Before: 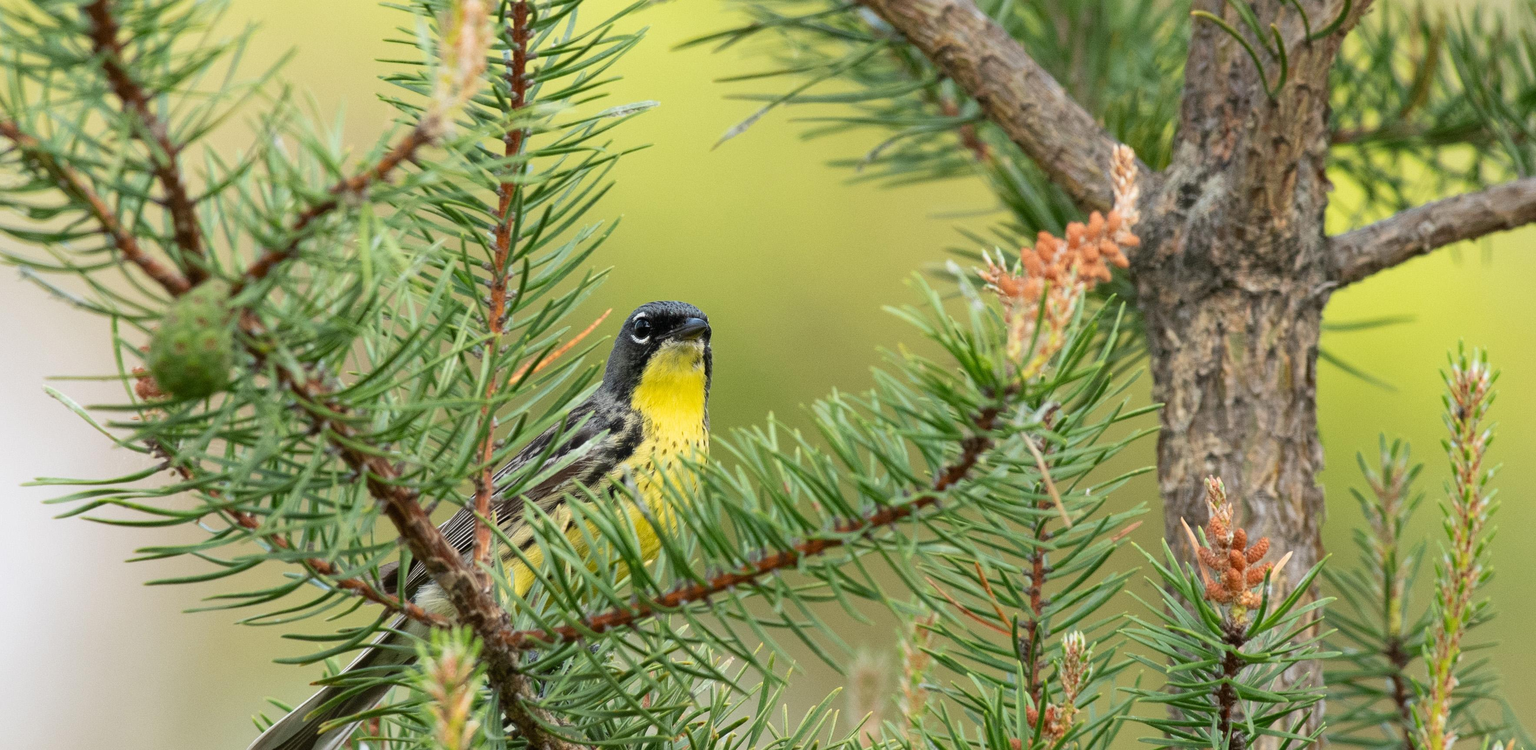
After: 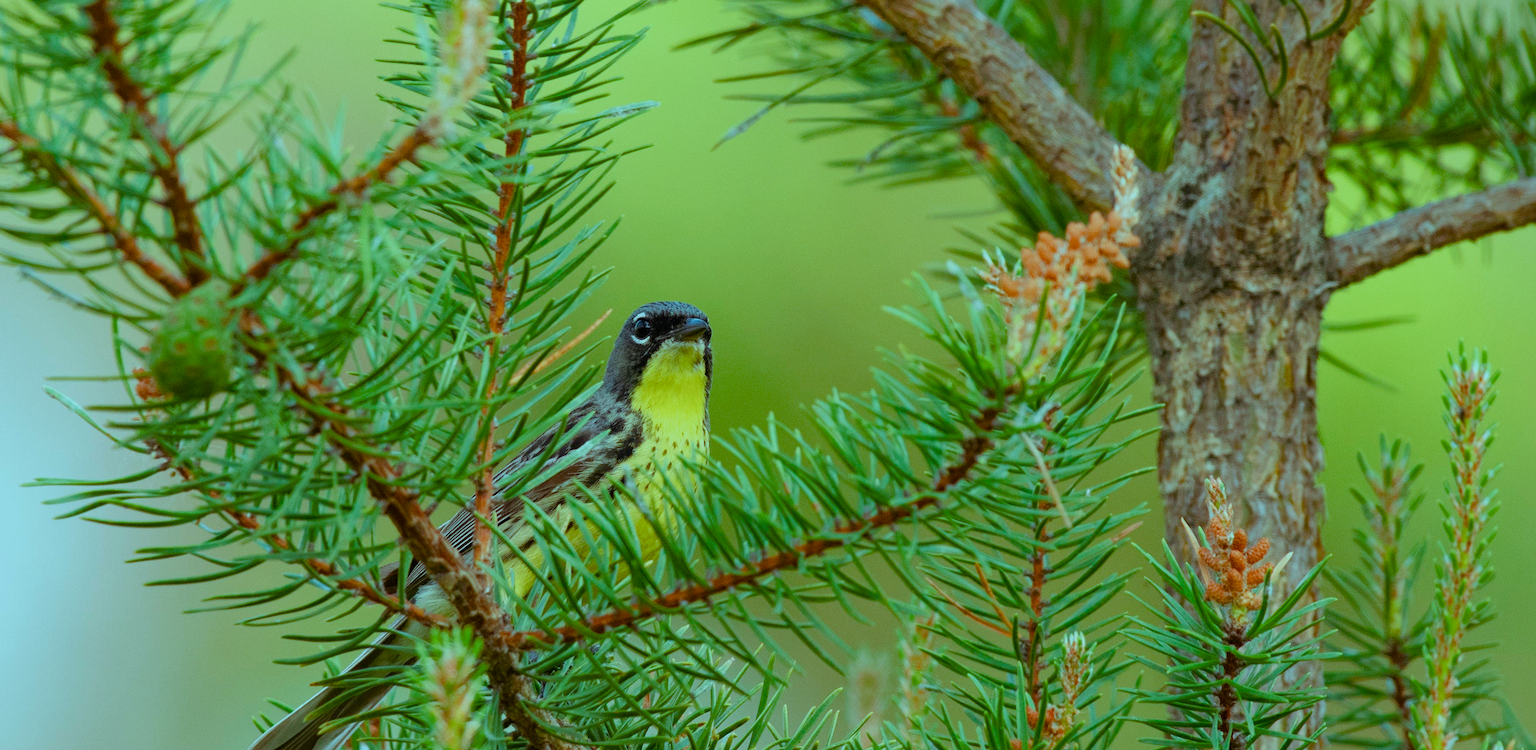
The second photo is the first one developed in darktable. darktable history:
haze removal: compatibility mode true, adaptive false
color balance rgb: highlights gain › luminance -32.828%, highlights gain › chroma 5.71%, highlights gain › hue 216.72°, linear chroma grading › global chroma 9.814%, perceptual saturation grading › global saturation 0.432%, perceptual saturation grading › highlights -17.956%, perceptual saturation grading › mid-tones 32.935%, perceptual saturation grading › shadows 50.468%
